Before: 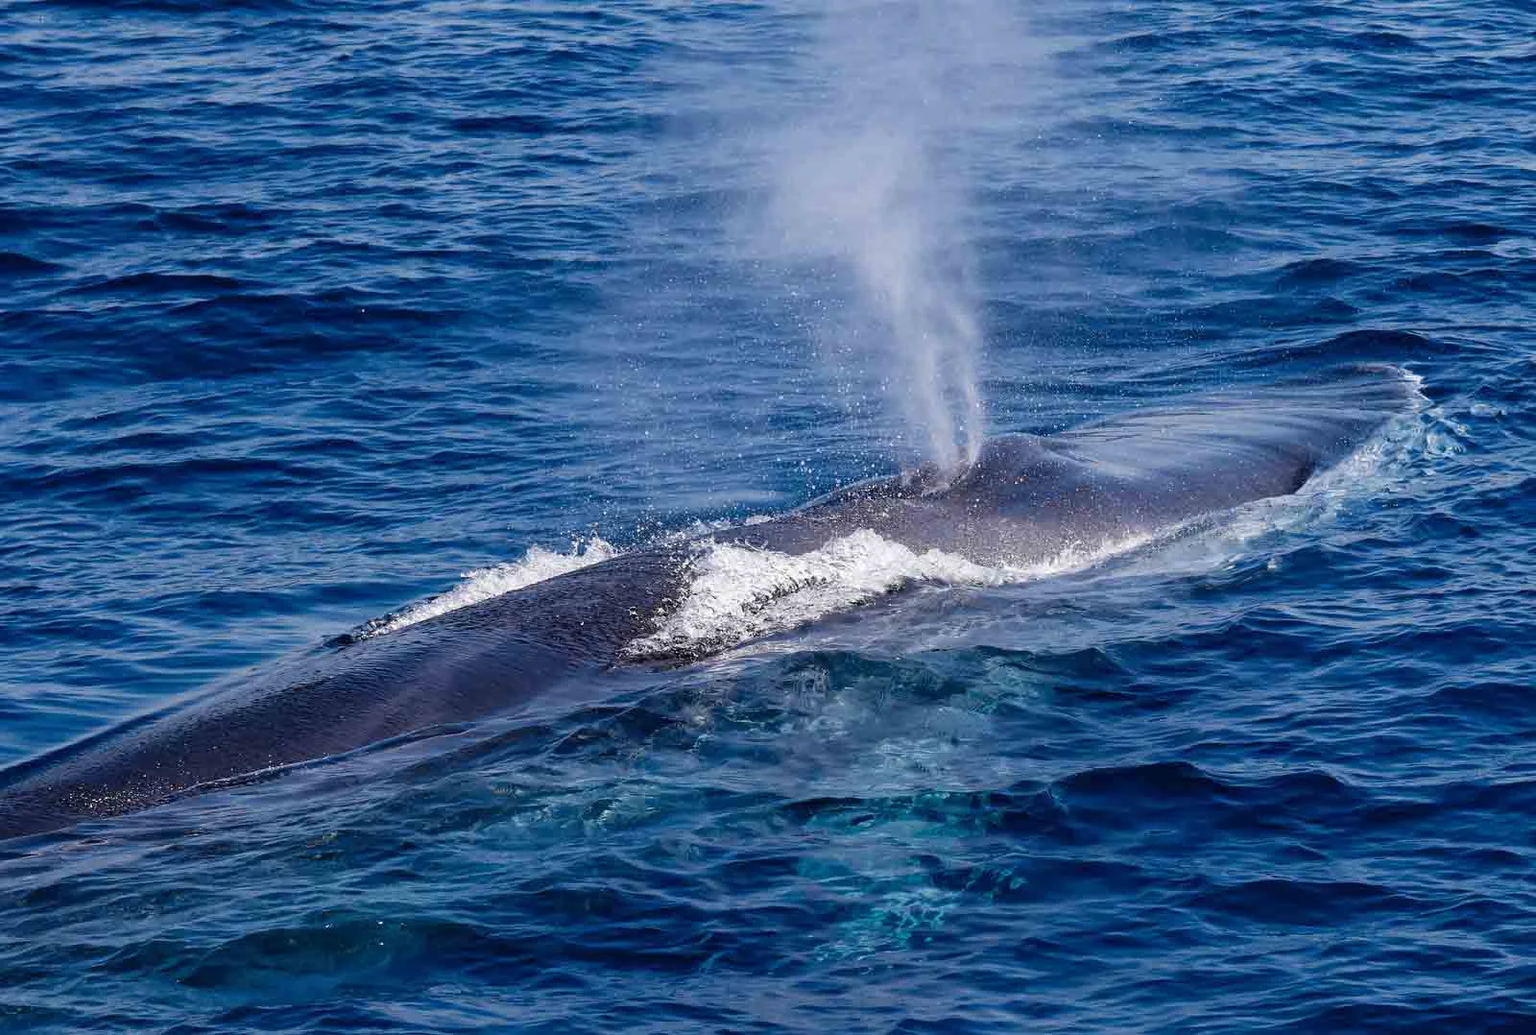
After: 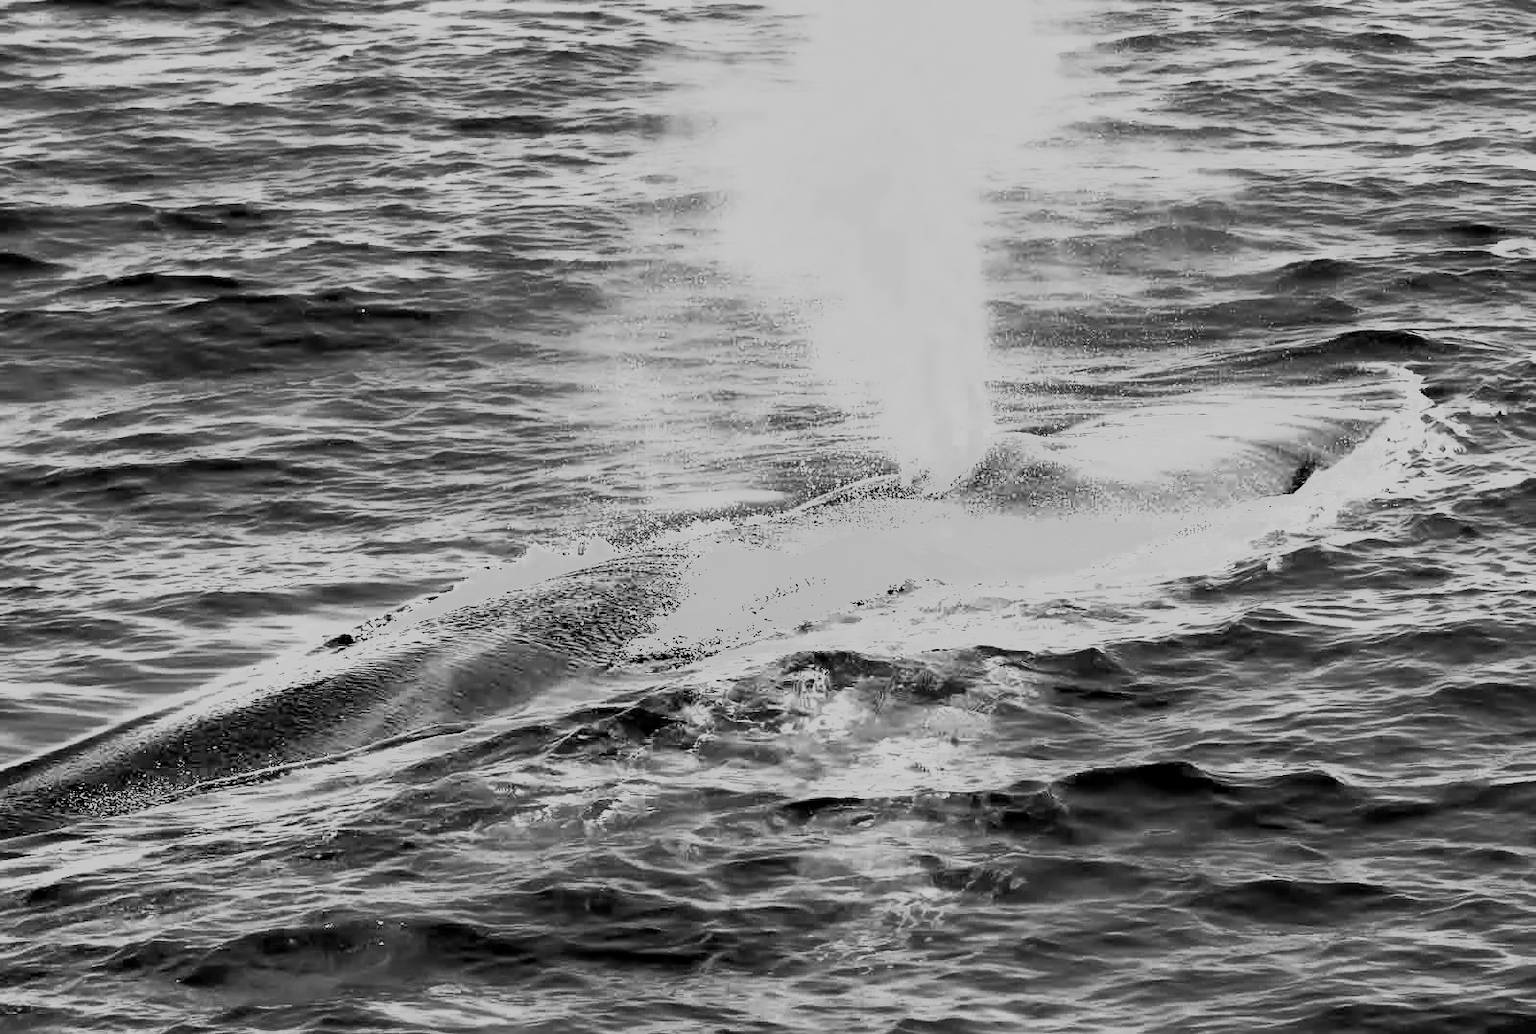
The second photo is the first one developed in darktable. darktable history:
white balance: red 3.132, blue 1.507
monochrome: a 16.01, b -2.65, highlights 0.52
haze removal: compatibility mode true, adaptive false
filmic rgb: middle gray luminance 13.55%, black relative exposure -1.97 EV, white relative exposure 3.1 EV, threshold 6 EV, target black luminance 0%, hardness 1.79, latitude 59.23%, contrast 1.728, highlights saturation mix 5%, shadows ↔ highlights balance -37.52%, add noise in highlights 0, color science v3 (2019), use custom middle-gray values true, iterations of high-quality reconstruction 0, contrast in highlights soft, enable highlight reconstruction true
contrast equalizer: y [[0.579, 0.58, 0.505, 0.5, 0.5, 0.5], [0.5 ×6], [0.5 ×6], [0 ×6], [0 ×6]]
